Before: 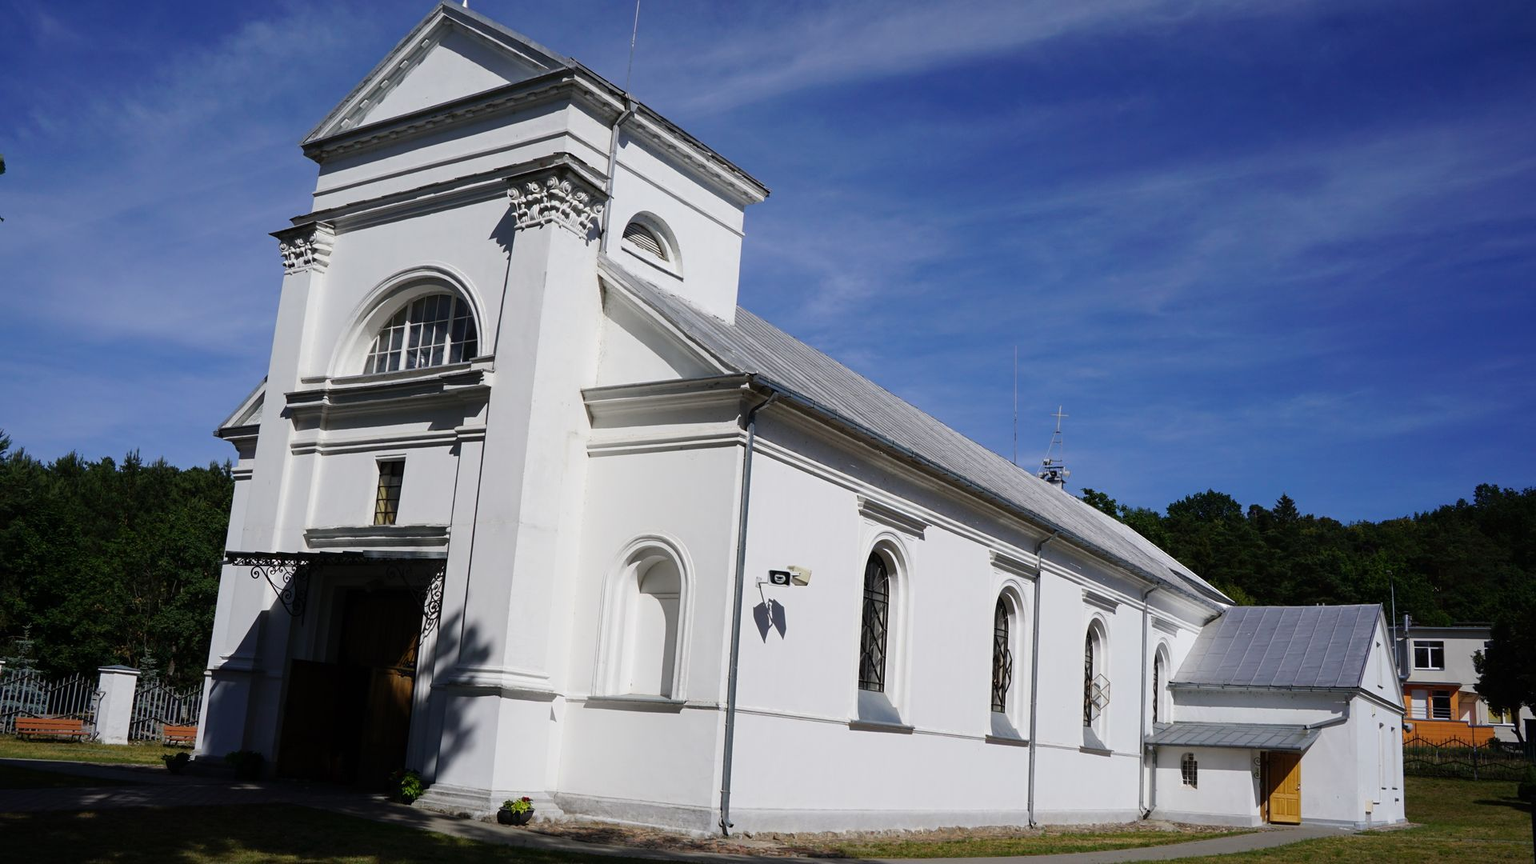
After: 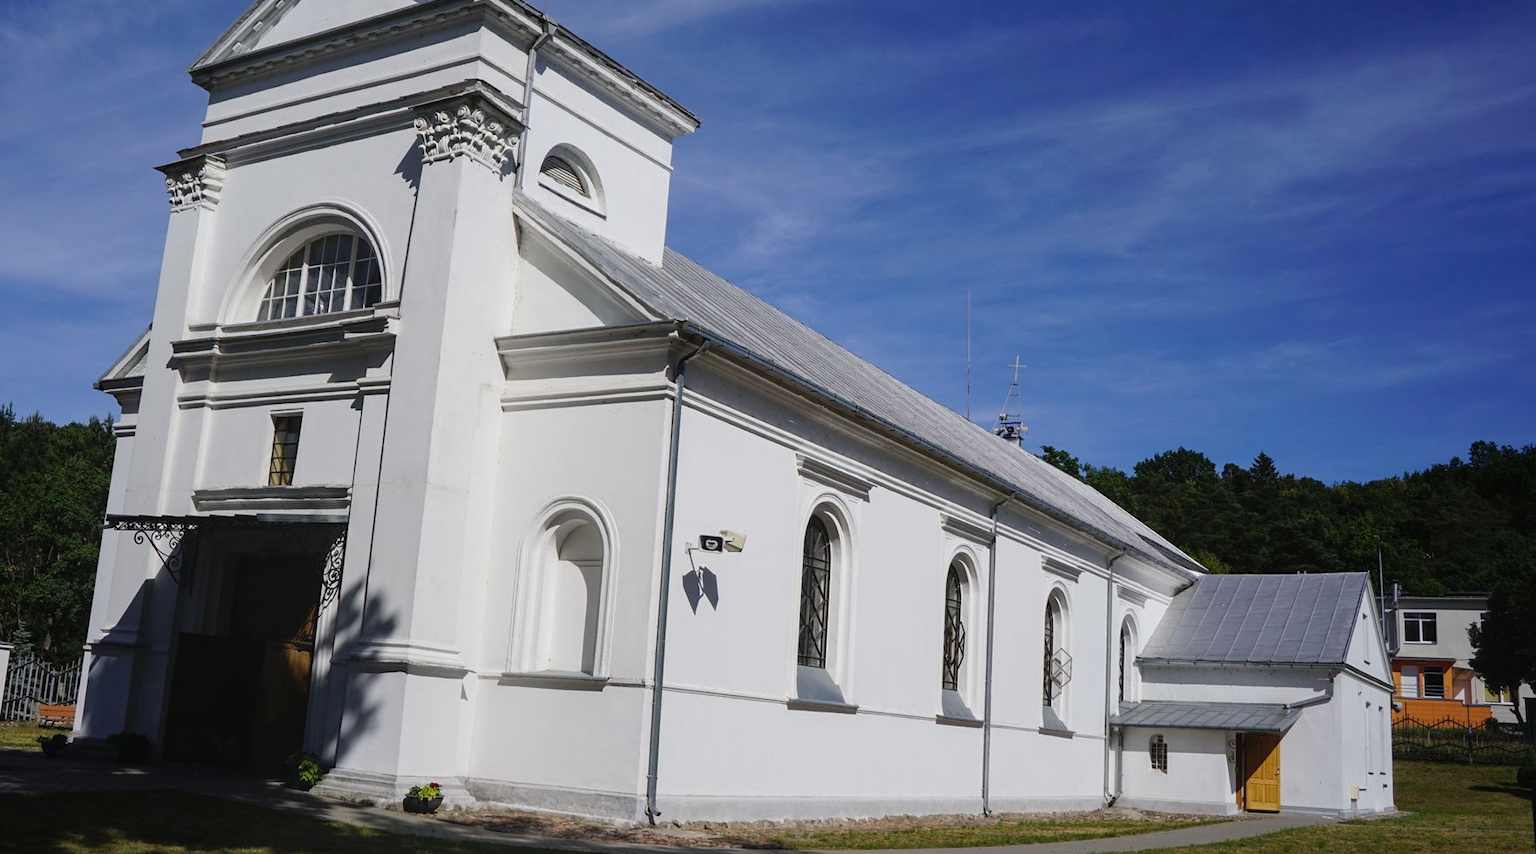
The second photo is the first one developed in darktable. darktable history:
crop and rotate: left 8.369%, top 9.313%
local contrast: detail 109%
